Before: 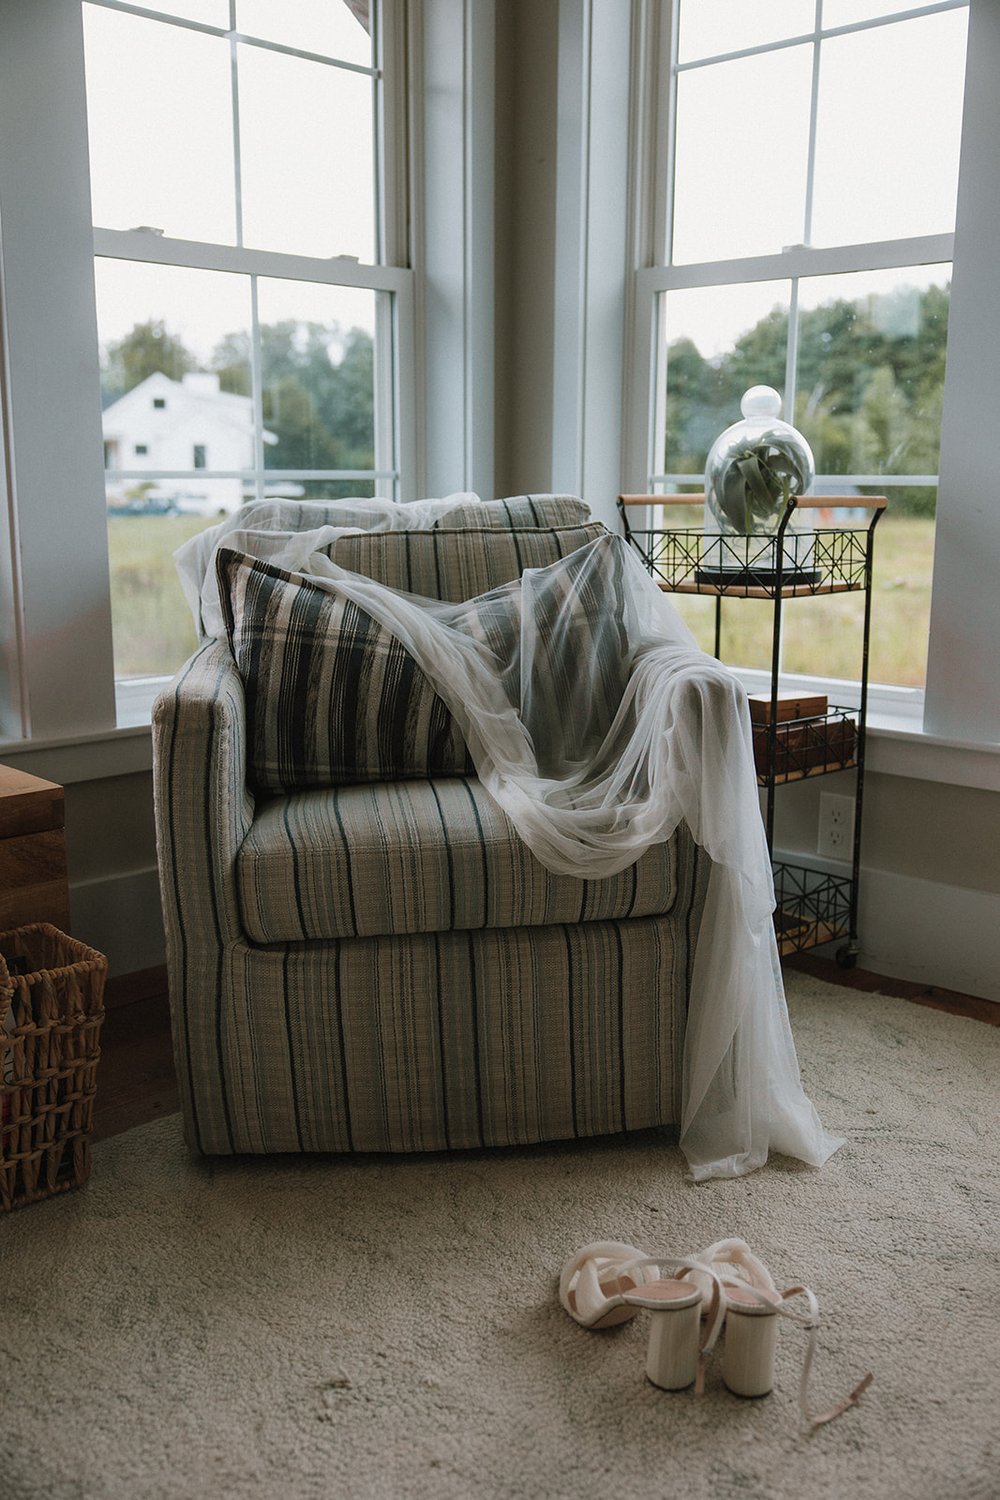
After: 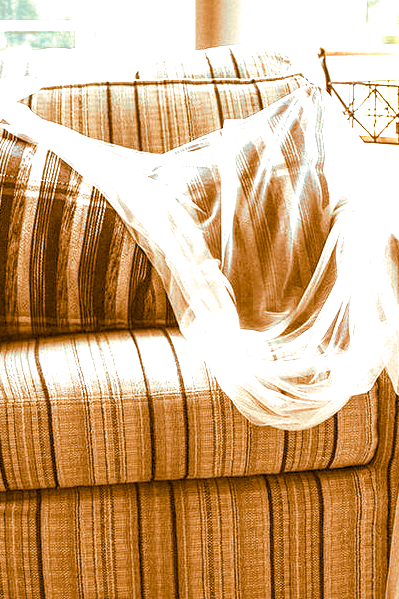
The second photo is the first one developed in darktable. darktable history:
crop: left 30%, top 30%, right 30%, bottom 30%
split-toning: shadows › hue 26°, shadows › saturation 0.92, highlights › hue 40°, highlights › saturation 0.92, balance -63, compress 0%
tone curve: curves: ch0 [(0, 0) (0.003, 0.003) (0.011, 0.011) (0.025, 0.026) (0.044, 0.046) (0.069, 0.071) (0.1, 0.103) (0.136, 0.14) (0.177, 0.183) (0.224, 0.231) (0.277, 0.286) (0.335, 0.346) (0.399, 0.412) (0.468, 0.483) (0.543, 0.56) (0.623, 0.643) (0.709, 0.732) (0.801, 0.826) (0.898, 0.917) (1, 1)], preserve colors none
exposure: black level correction 0.001, exposure 2.607 EV, compensate exposure bias true, compensate highlight preservation false
local contrast: on, module defaults
